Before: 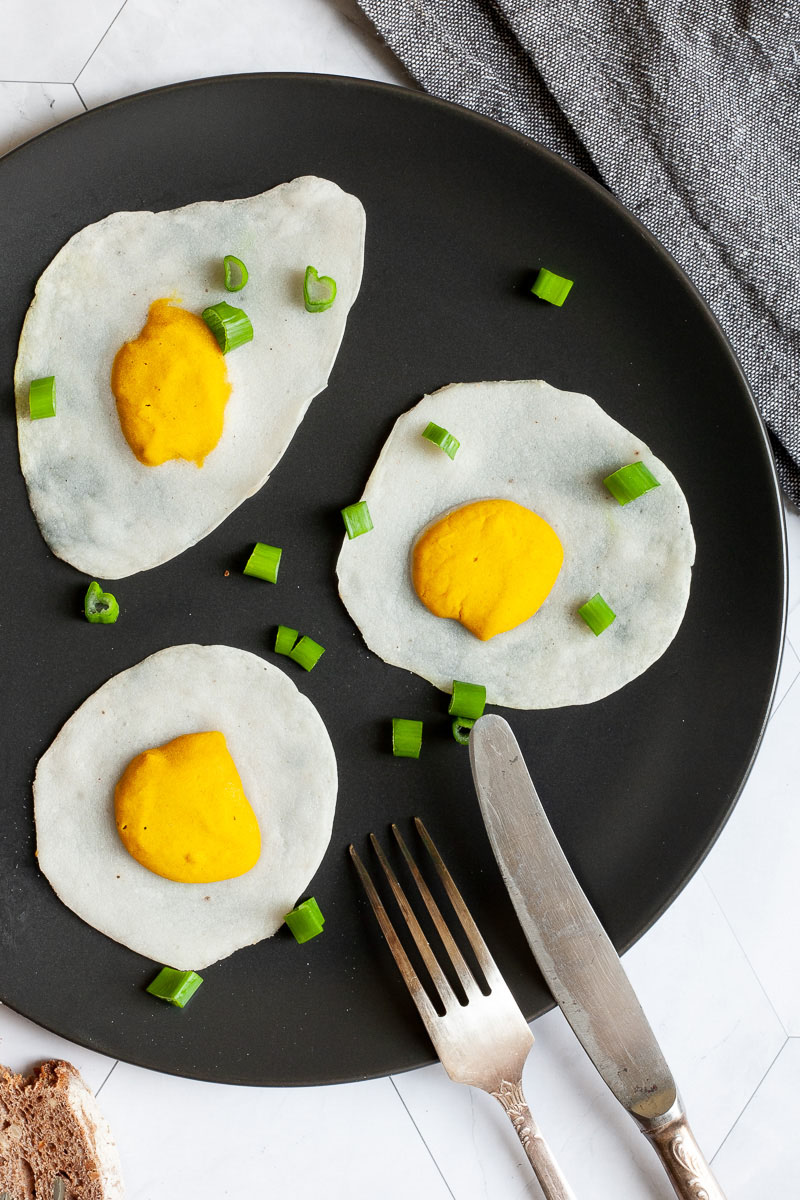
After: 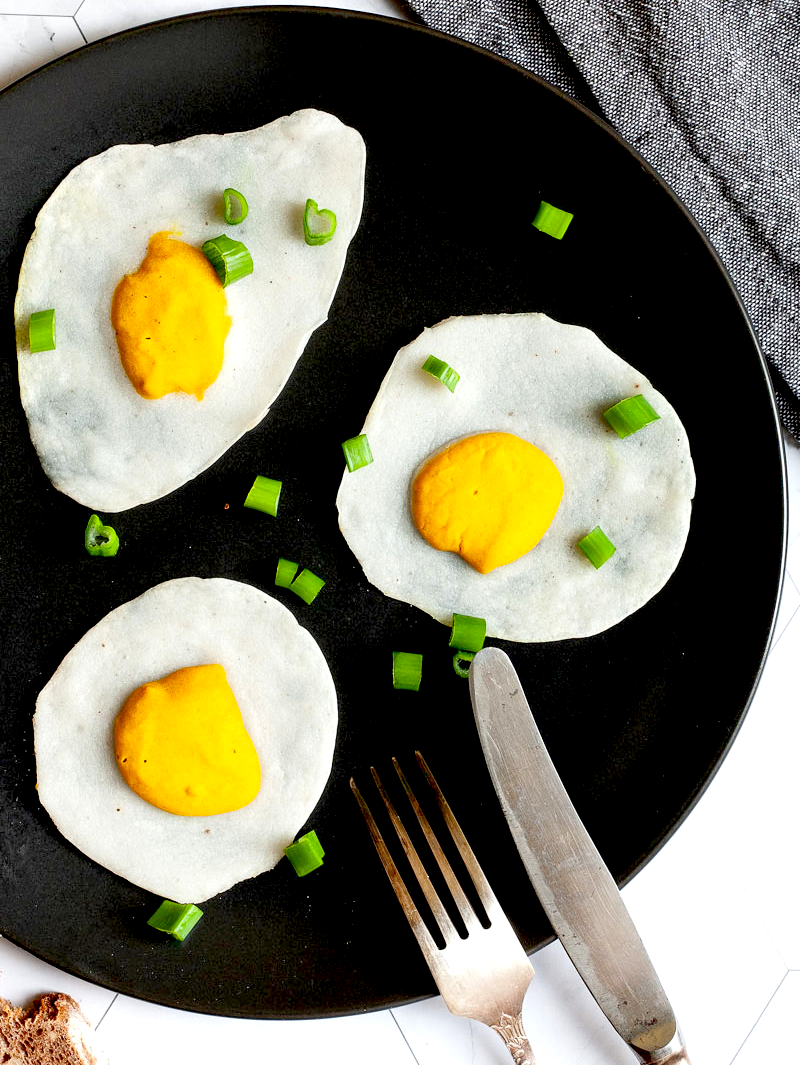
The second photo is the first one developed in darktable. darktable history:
exposure: black level correction 0.031, exposure 0.304 EV, compensate highlight preservation false
crop and rotate: top 5.609%, bottom 5.609%
white balance: emerald 1
